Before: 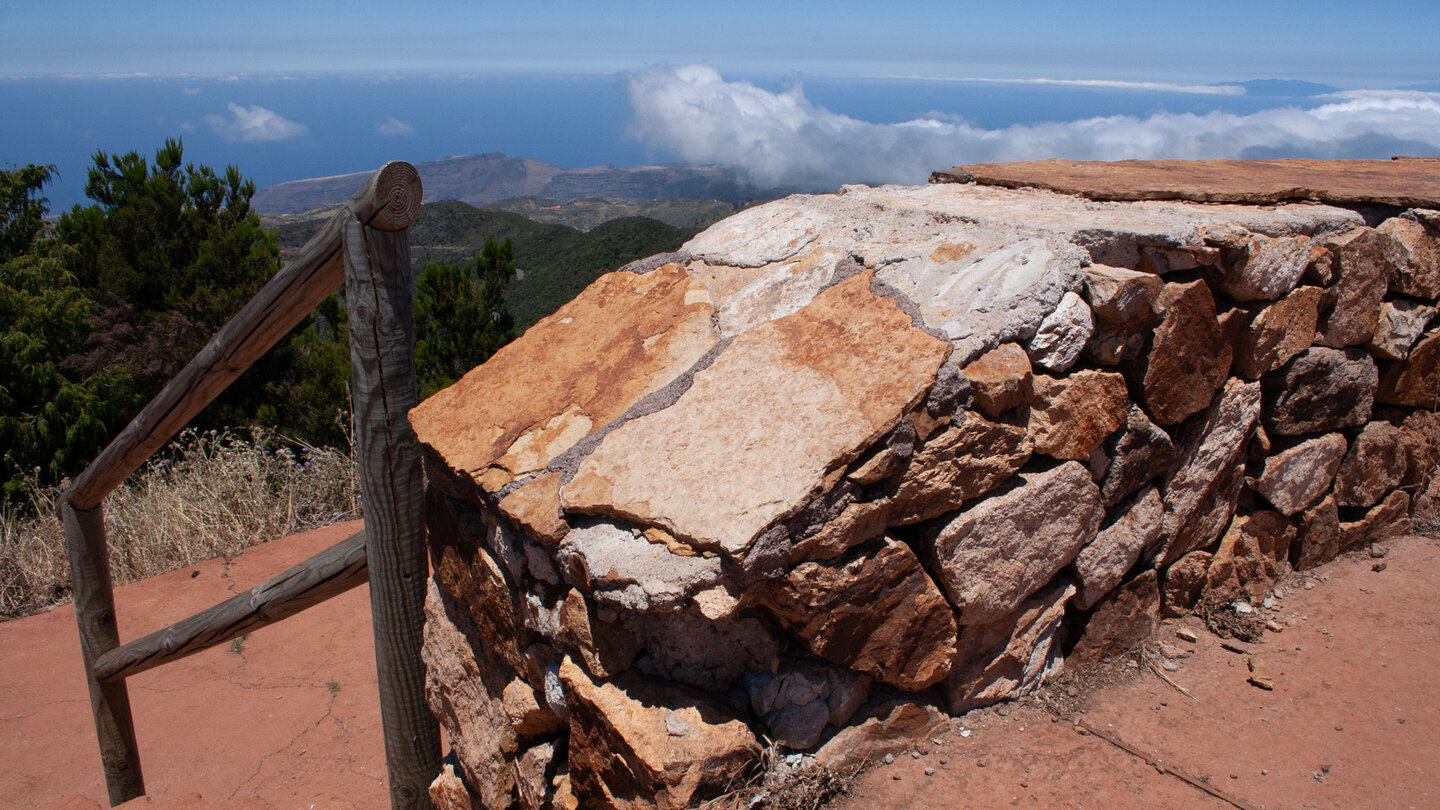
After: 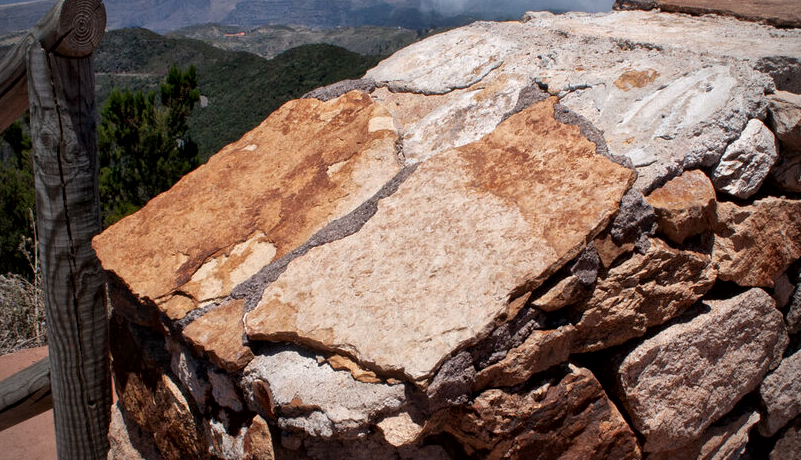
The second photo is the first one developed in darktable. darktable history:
vignetting: unbound false
crop and rotate: left 21.98%, top 21.479%, right 22.346%, bottom 21.63%
local contrast: mode bilateral grid, contrast 19, coarseness 21, detail 150%, midtone range 0.2
tone equalizer: on, module defaults
